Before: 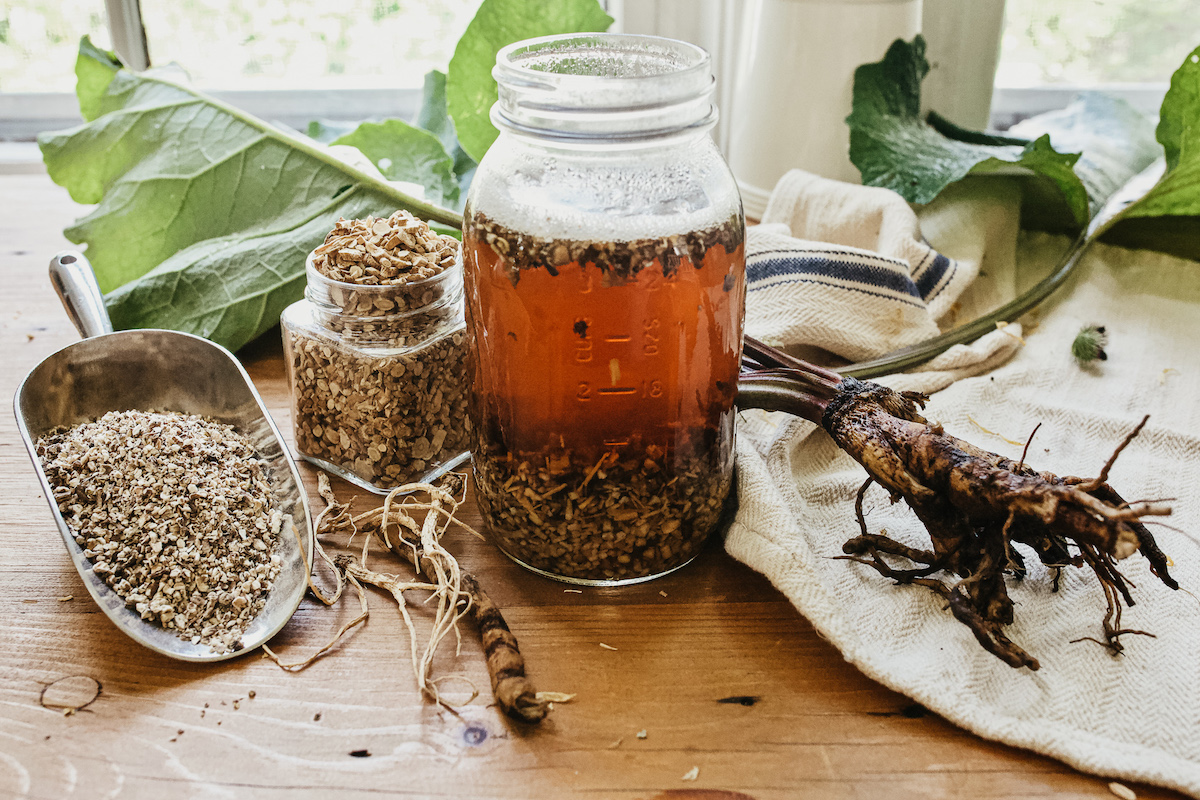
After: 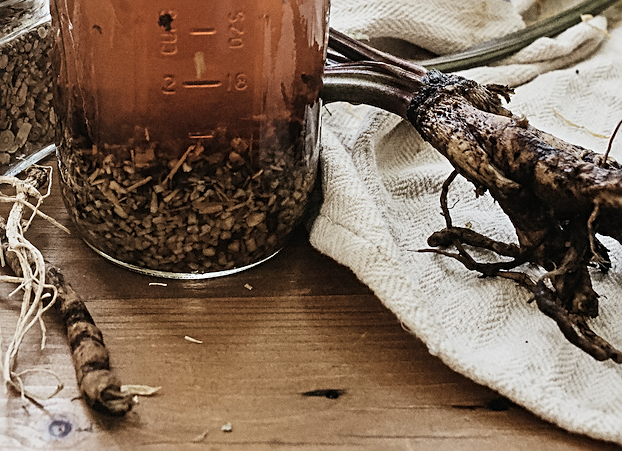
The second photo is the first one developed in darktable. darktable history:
contrast brightness saturation: contrast 0.099, saturation -0.371
sharpen: on, module defaults
crop: left 34.608%, top 38.38%, right 13.546%, bottom 5.184%
